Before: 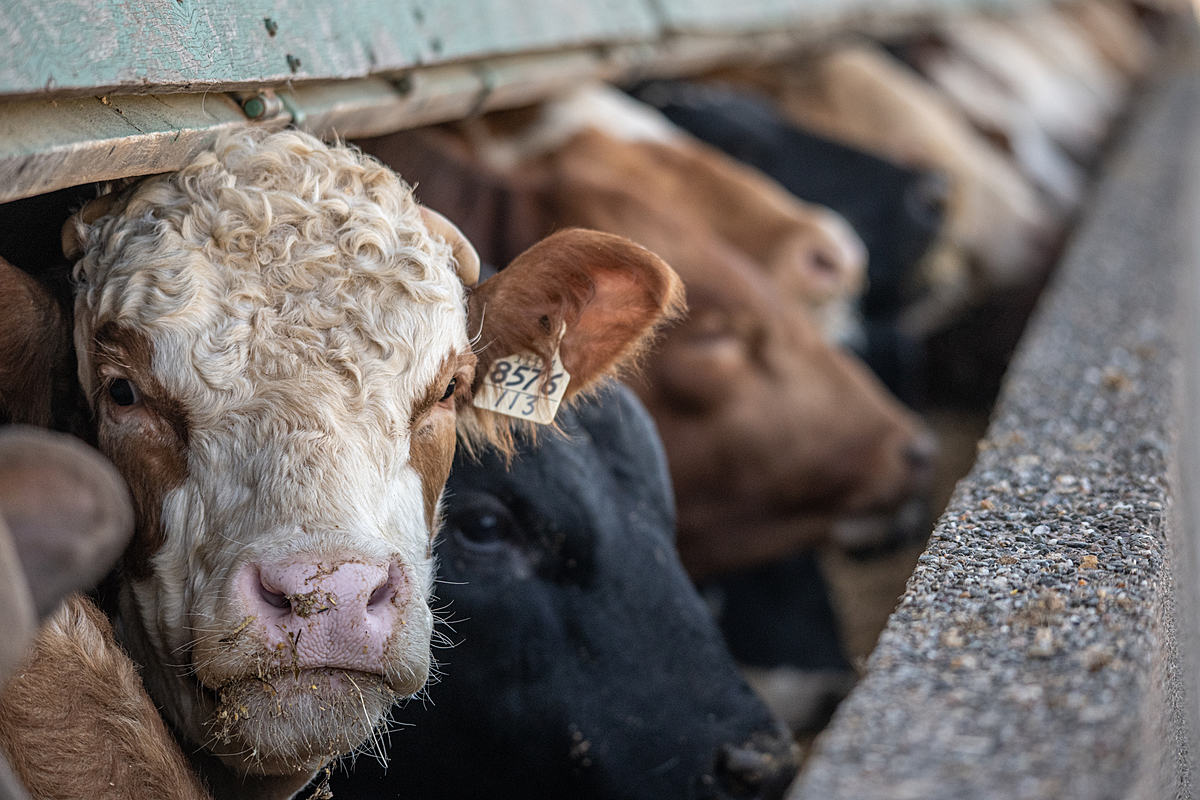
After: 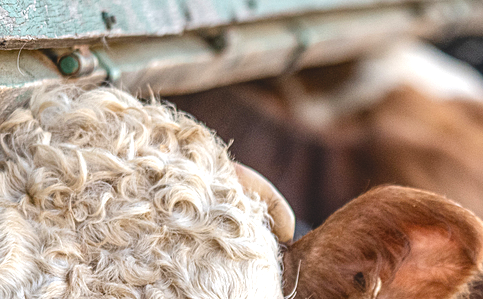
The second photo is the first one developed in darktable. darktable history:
crop: left 15.454%, top 5.451%, right 44.222%, bottom 57.052%
tone equalizer: -8 EV -0.44 EV, -7 EV -0.404 EV, -6 EV -0.357 EV, -5 EV -0.207 EV, -3 EV 0.194 EV, -2 EV 0.363 EV, -1 EV 0.391 EV, +0 EV 0.394 EV, mask exposure compensation -0.5 EV
color balance rgb: perceptual saturation grading › global saturation 0.021%, perceptual saturation grading › mid-tones 6.45%, perceptual saturation grading › shadows 71.431%, global vibrance 20%
tone curve: curves: ch0 [(0, 0) (0.003, 0.005) (0.011, 0.021) (0.025, 0.042) (0.044, 0.065) (0.069, 0.074) (0.1, 0.092) (0.136, 0.123) (0.177, 0.159) (0.224, 0.2) (0.277, 0.252) (0.335, 0.32) (0.399, 0.392) (0.468, 0.468) (0.543, 0.549) (0.623, 0.638) (0.709, 0.721) (0.801, 0.812) (0.898, 0.896) (1, 1)], color space Lab, independent channels, preserve colors none
exposure: black level correction -0.016, compensate highlight preservation false
local contrast: on, module defaults
contrast brightness saturation: saturation -0.059
